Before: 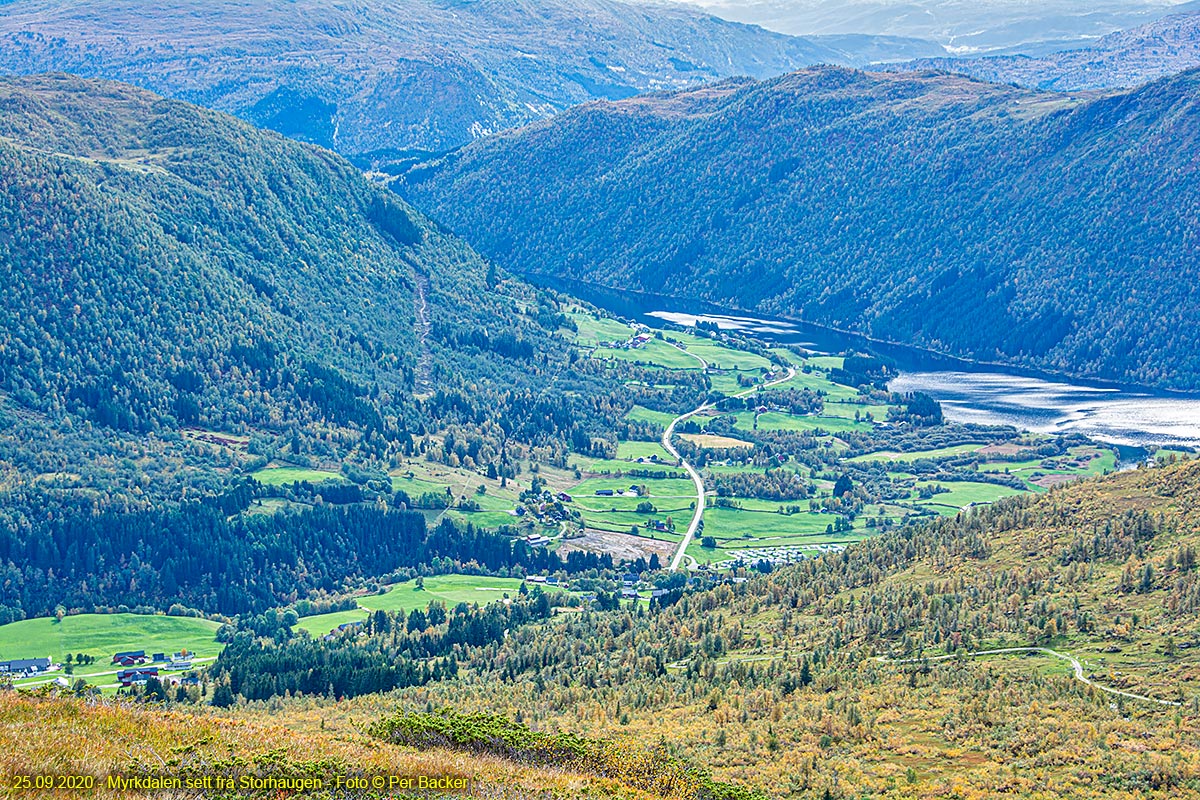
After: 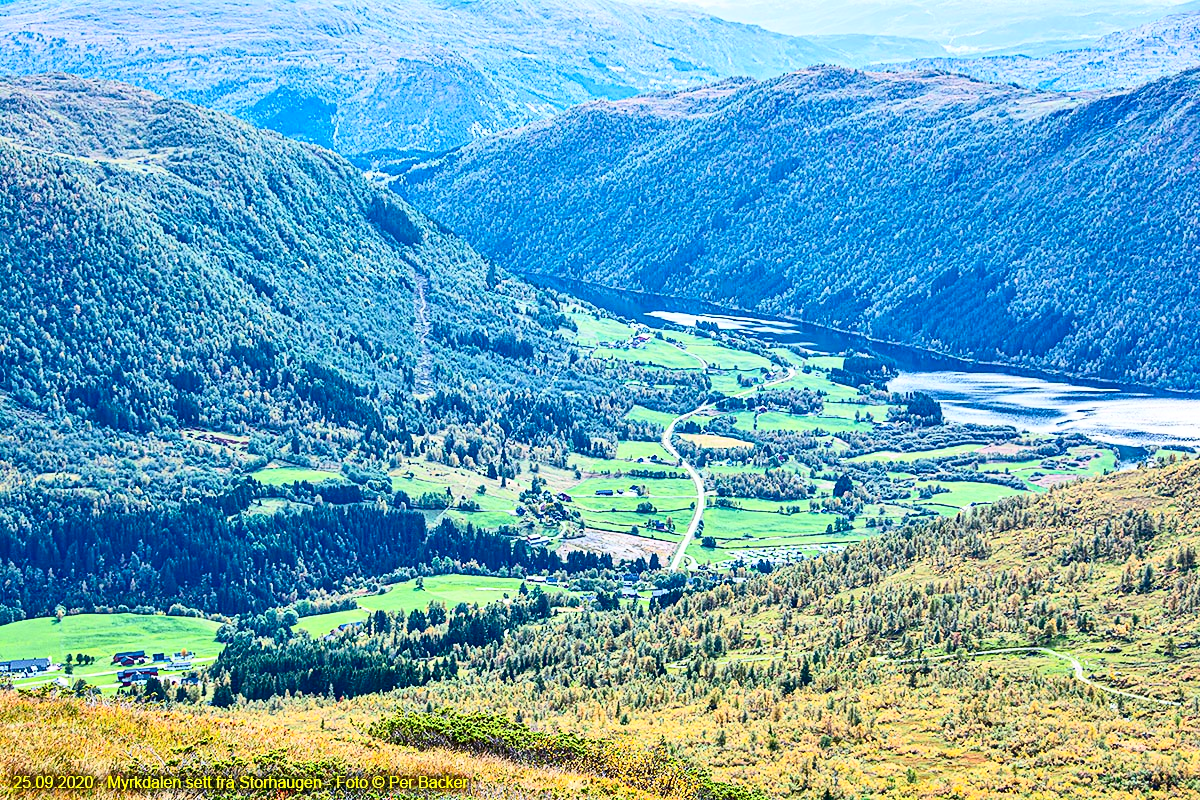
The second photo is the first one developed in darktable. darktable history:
contrast brightness saturation: contrast 0.403, brightness 0.111, saturation 0.205
